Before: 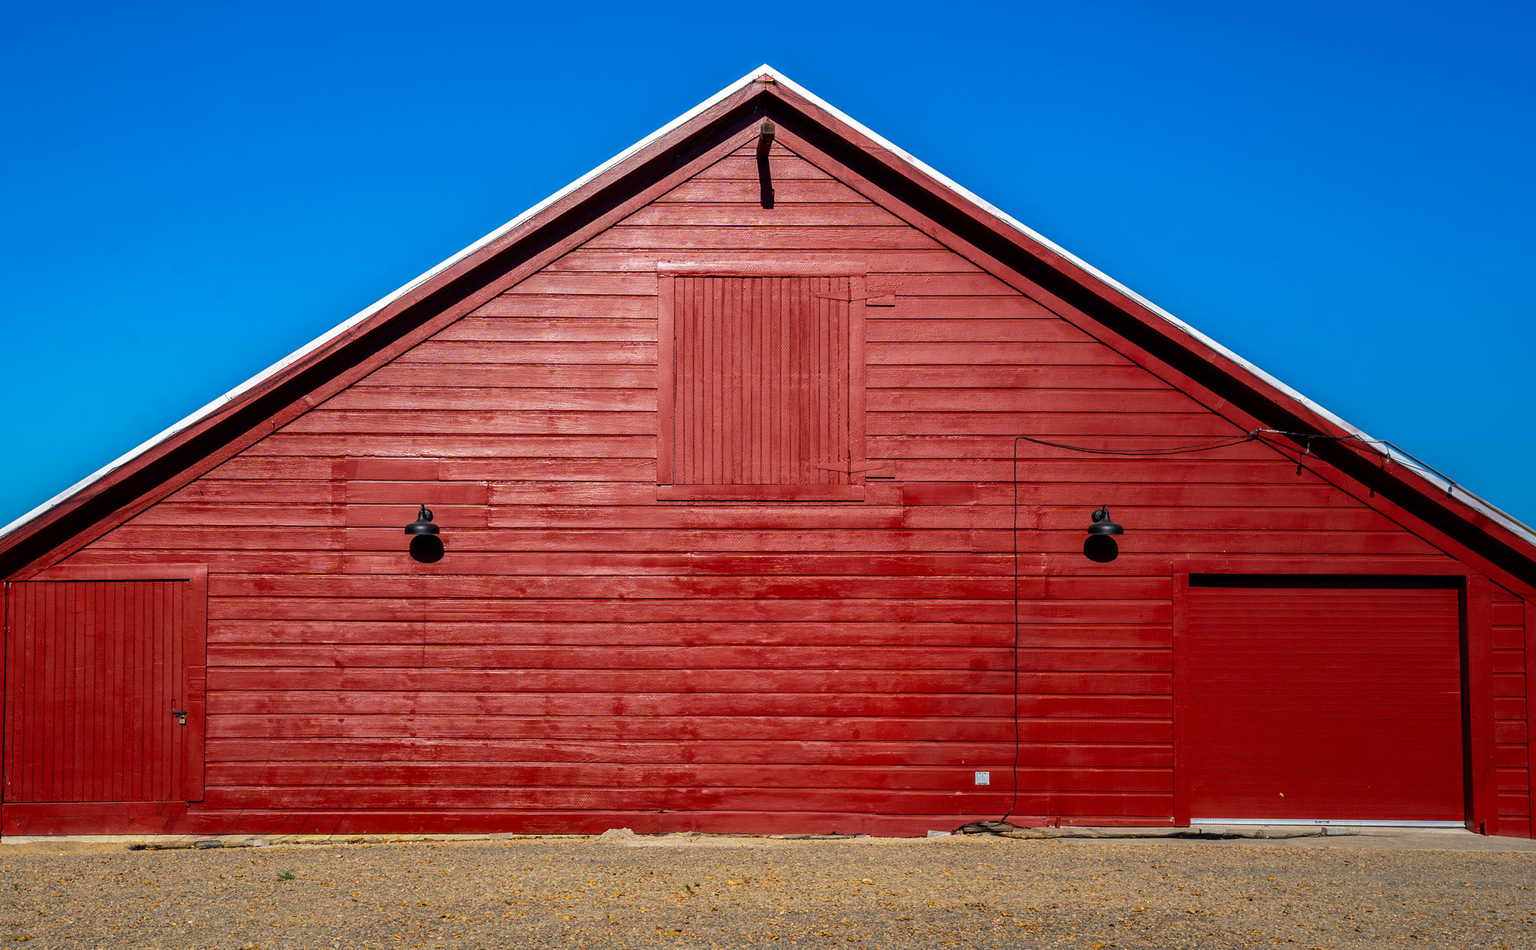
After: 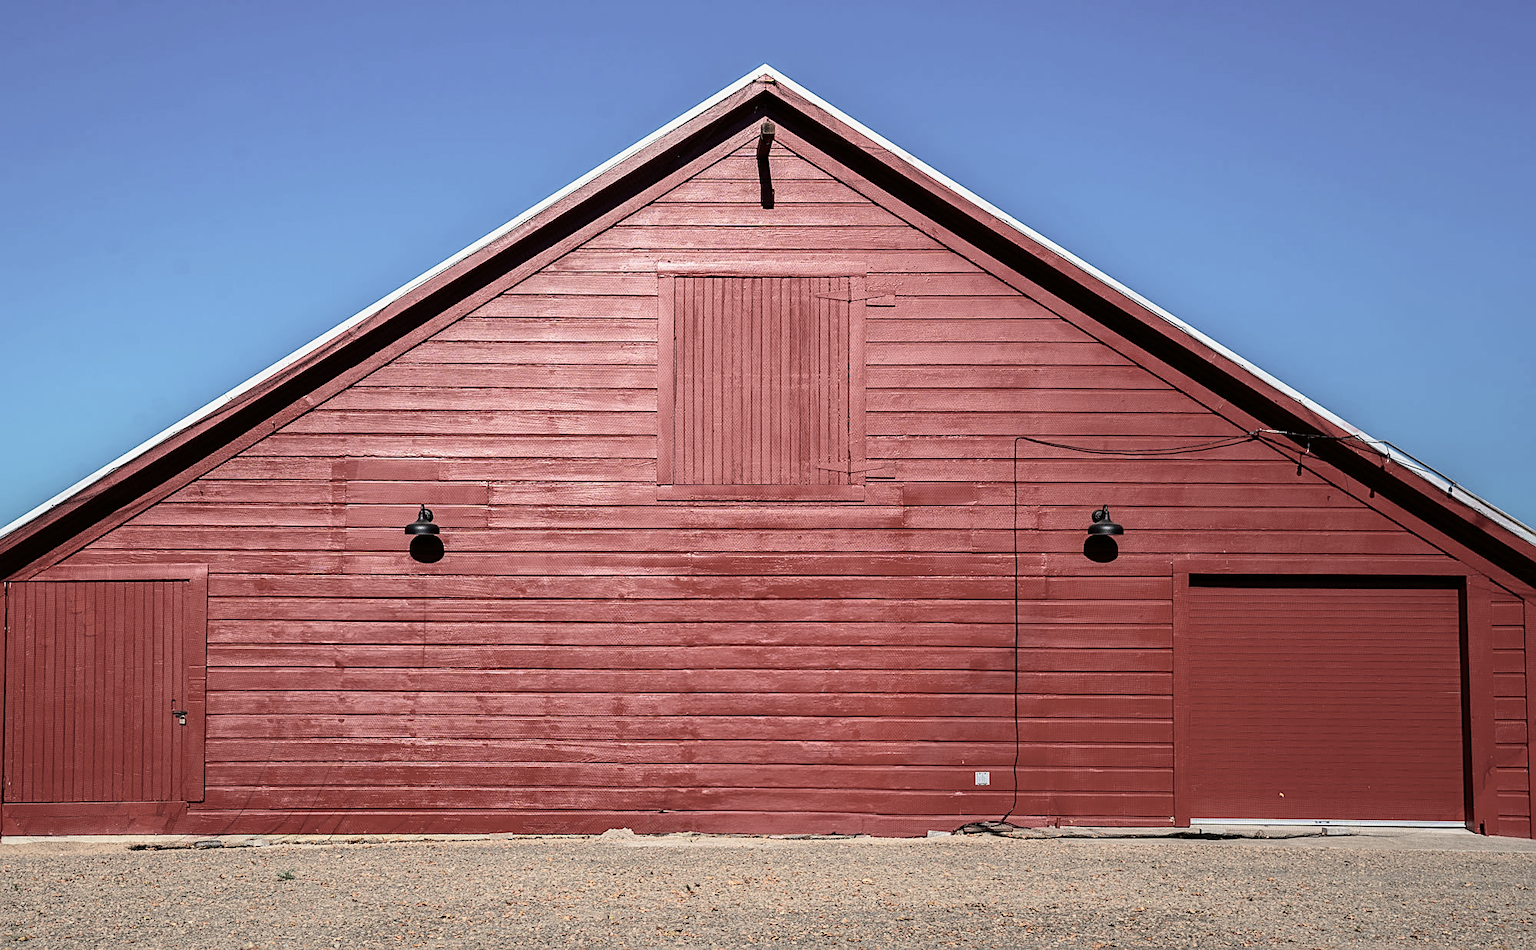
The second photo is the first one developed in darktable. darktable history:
tone curve: curves: ch0 [(0, 0) (0.059, 0.027) (0.178, 0.105) (0.292, 0.233) (0.485, 0.472) (0.837, 0.887) (1, 0.983)]; ch1 [(0, 0) (0.23, 0.166) (0.34, 0.298) (0.371, 0.334) (0.435, 0.413) (0.477, 0.469) (0.499, 0.498) (0.534, 0.551) (0.56, 0.585) (0.754, 0.801) (1, 1)]; ch2 [(0, 0) (0.431, 0.414) (0.498, 0.503) (0.524, 0.531) (0.568, 0.567) (0.6, 0.597) (0.65, 0.651) (0.752, 0.764) (1, 1)], color space Lab, independent channels, preserve colors none
exposure: exposure -0.157 EV, compensate highlight preservation false
sharpen: on, module defaults
contrast brightness saturation: brightness 0.188, saturation -0.51
